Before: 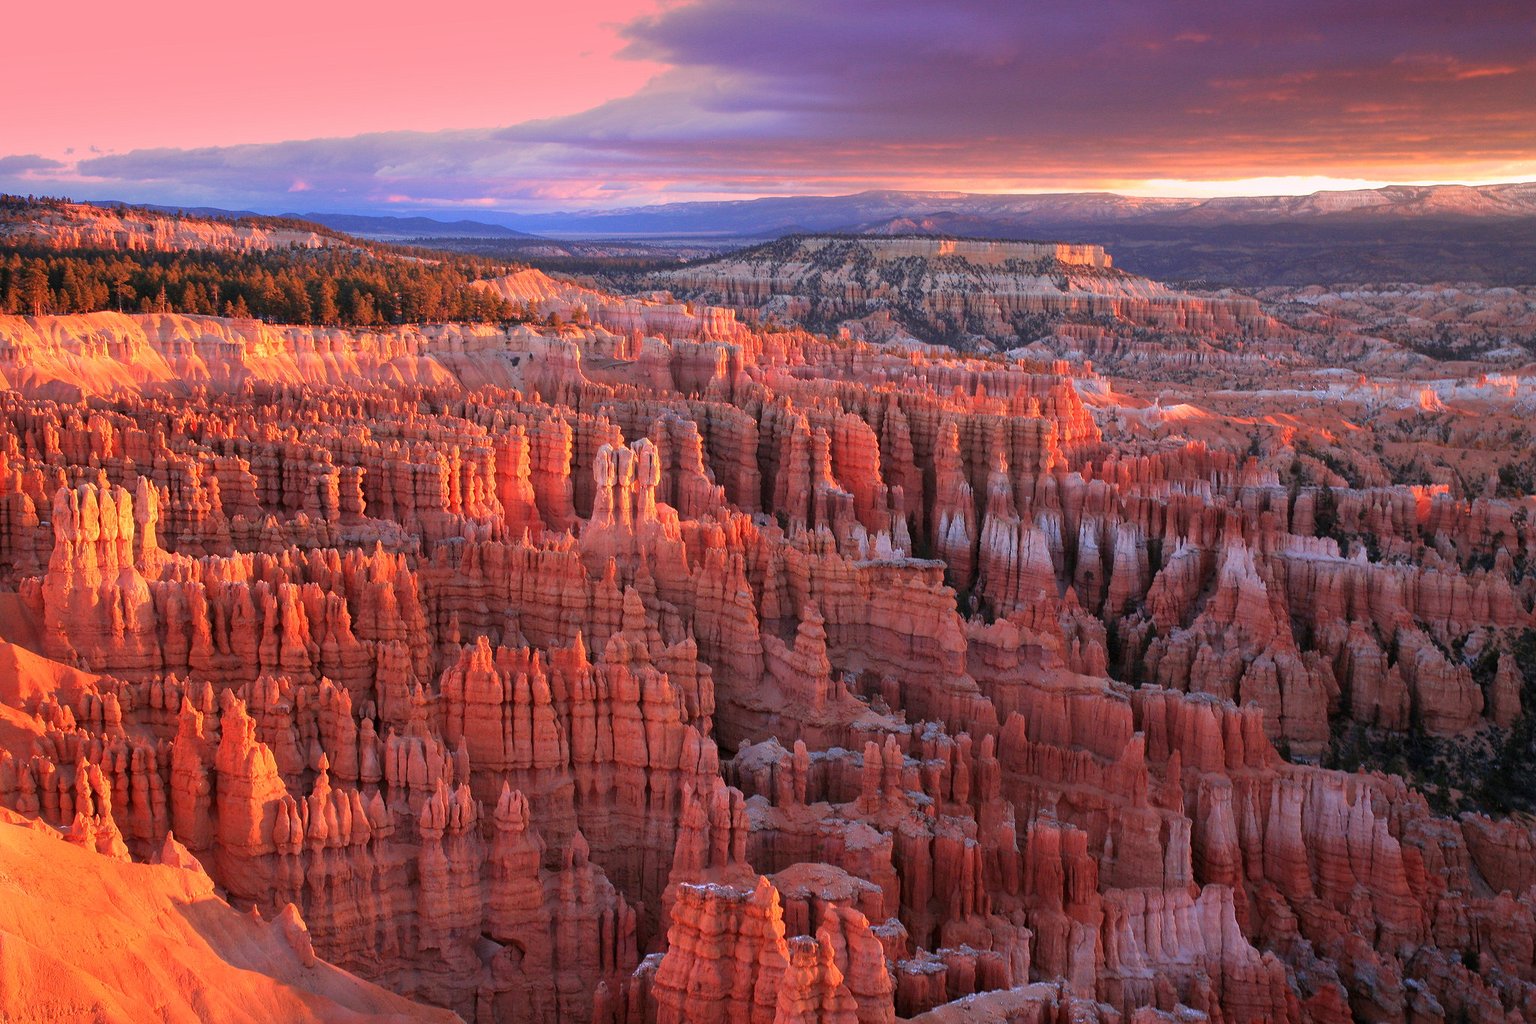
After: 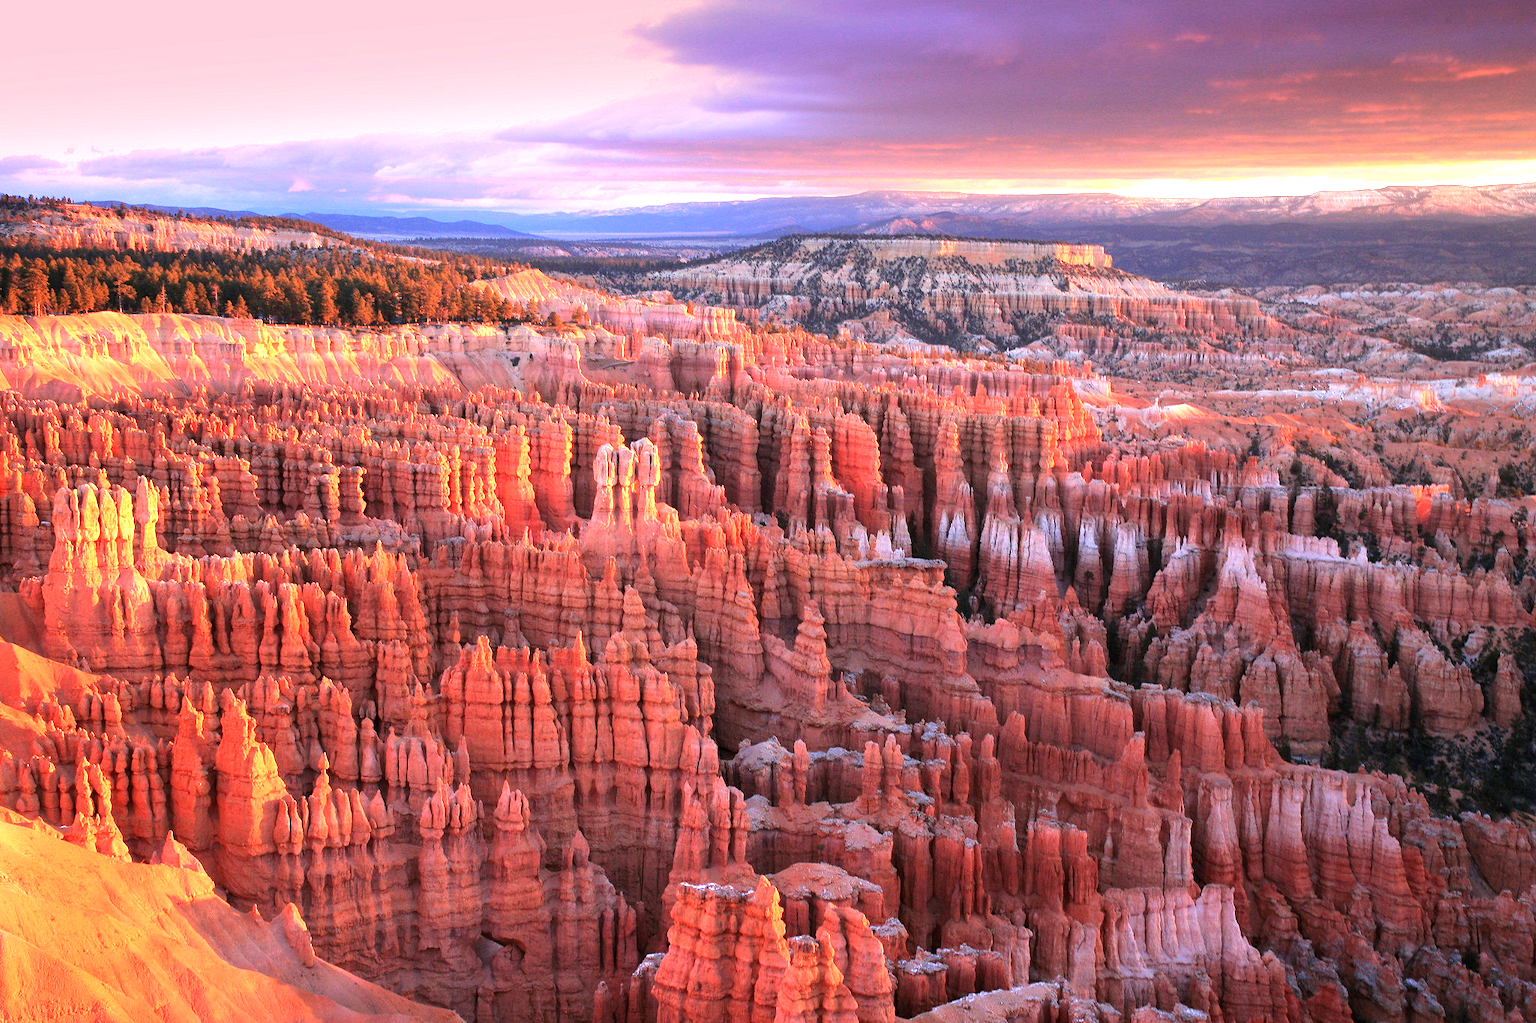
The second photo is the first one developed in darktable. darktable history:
exposure: black level correction 0, exposure 0.7 EV, compensate exposure bias true, compensate highlight preservation false
tone equalizer: -8 EV -0.417 EV, -7 EV -0.389 EV, -6 EV -0.333 EV, -5 EV -0.222 EV, -3 EV 0.222 EV, -2 EV 0.333 EV, -1 EV 0.389 EV, +0 EV 0.417 EV, edges refinement/feathering 500, mask exposure compensation -1.57 EV, preserve details no
